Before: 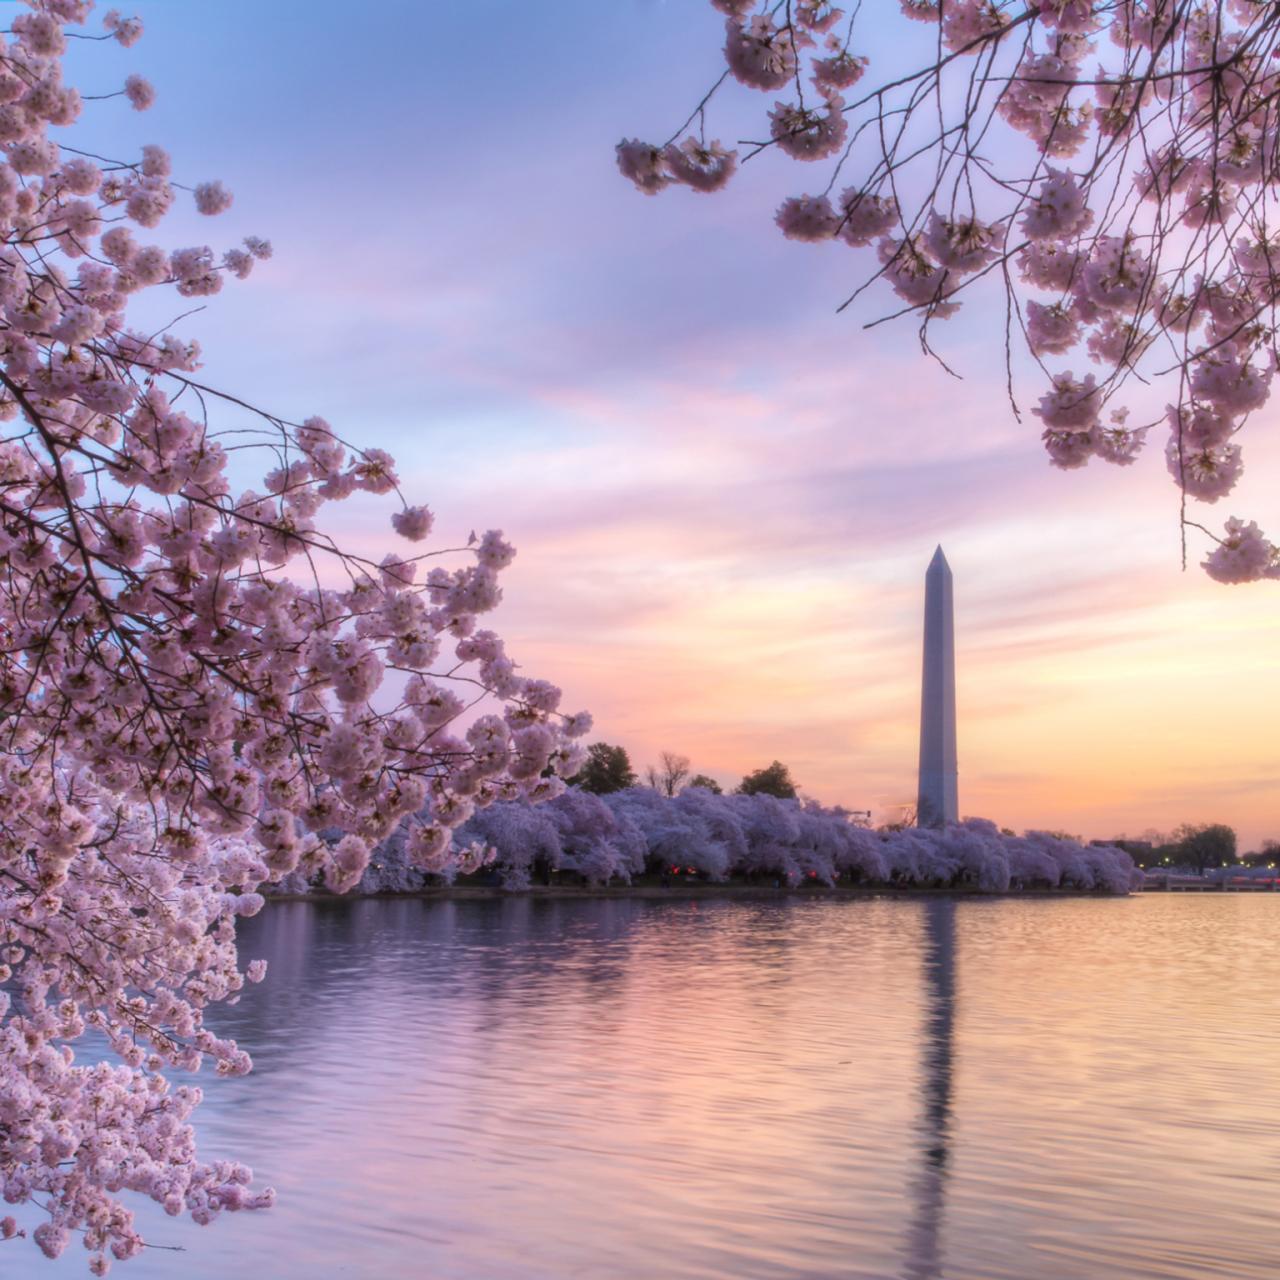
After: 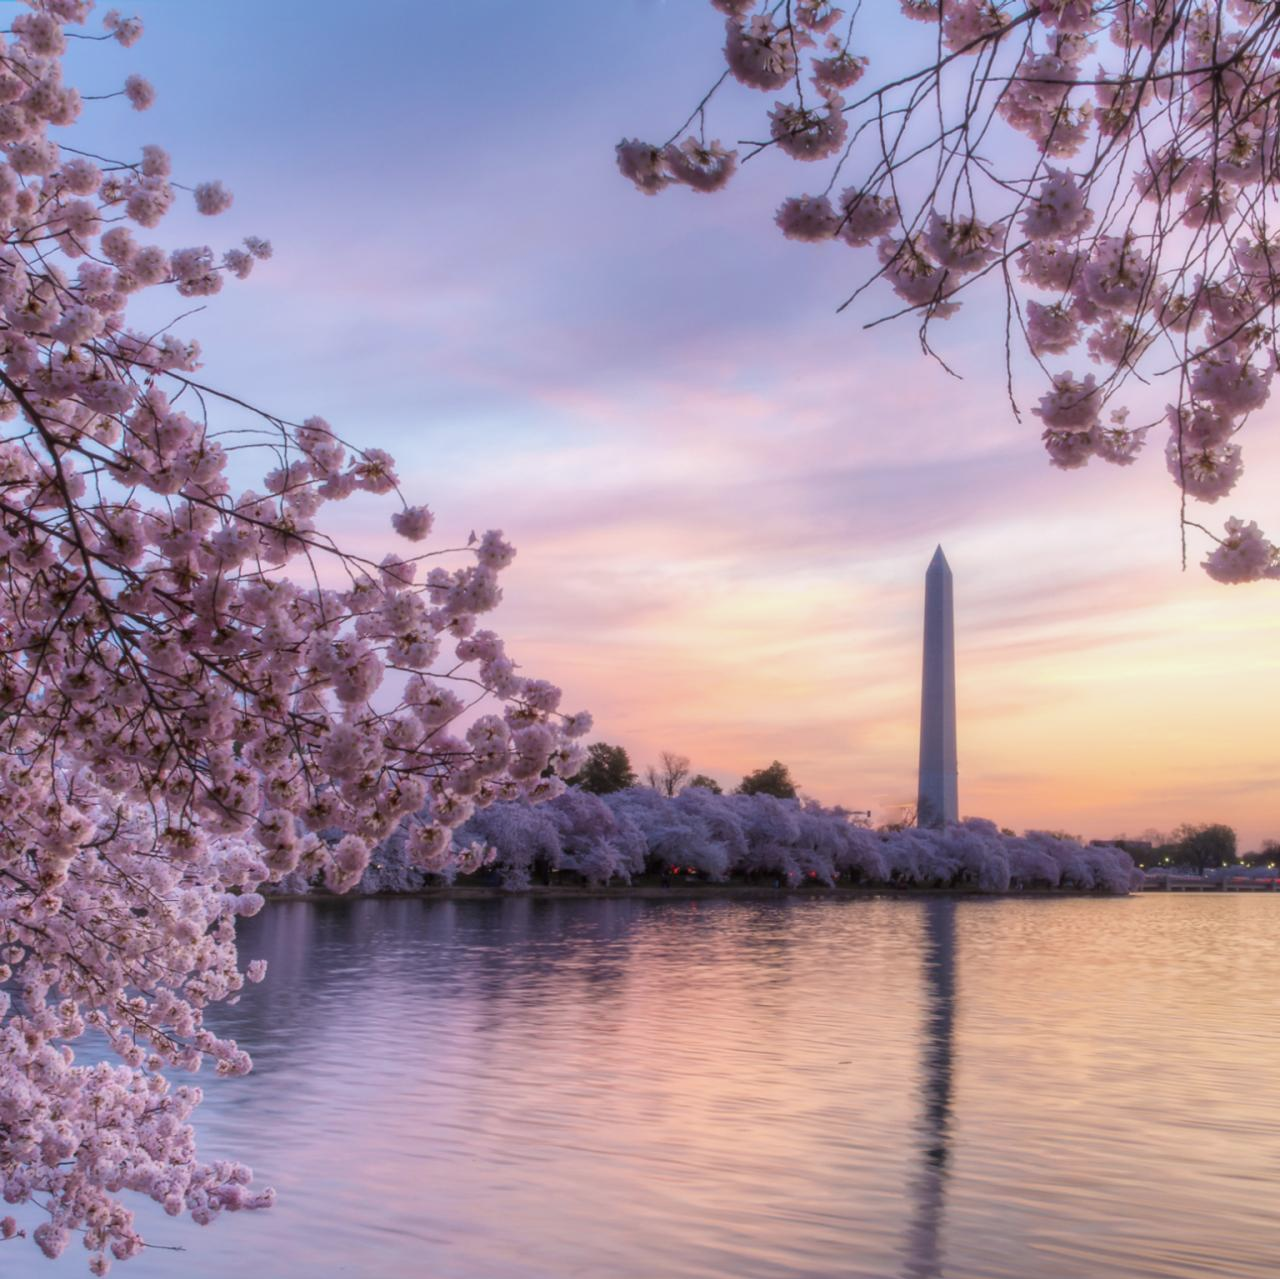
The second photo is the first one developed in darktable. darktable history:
contrast brightness saturation: saturation -0.047
exposure: black level correction 0.001, exposure -0.121 EV, compensate highlight preservation false
crop: bottom 0.067%
